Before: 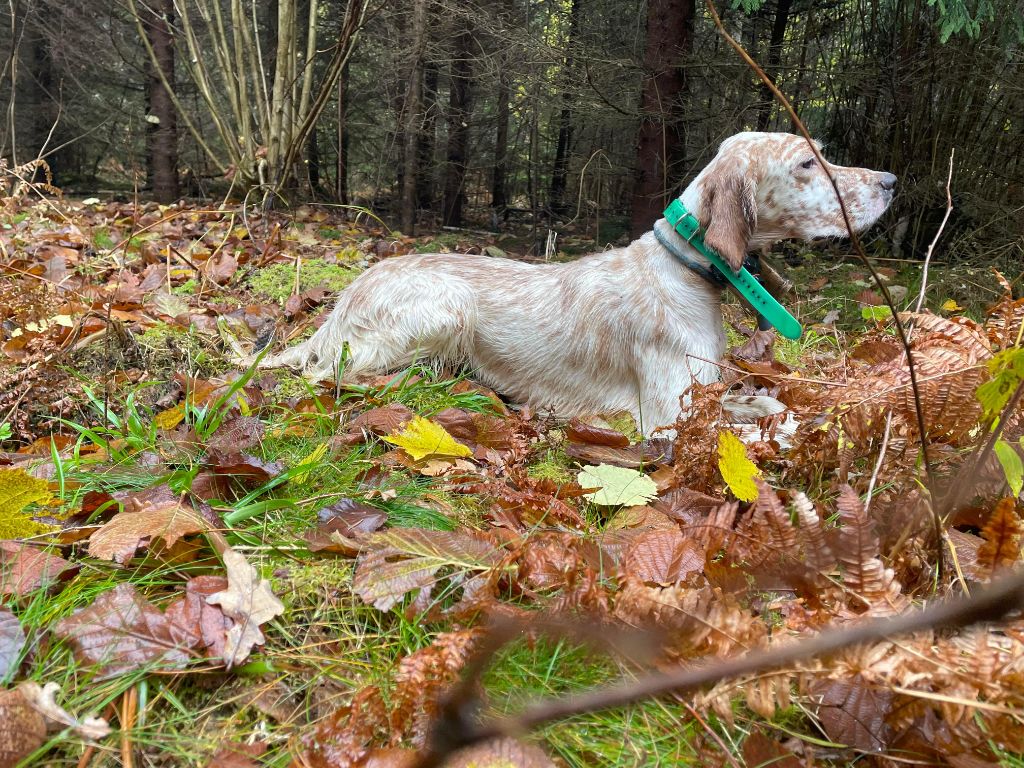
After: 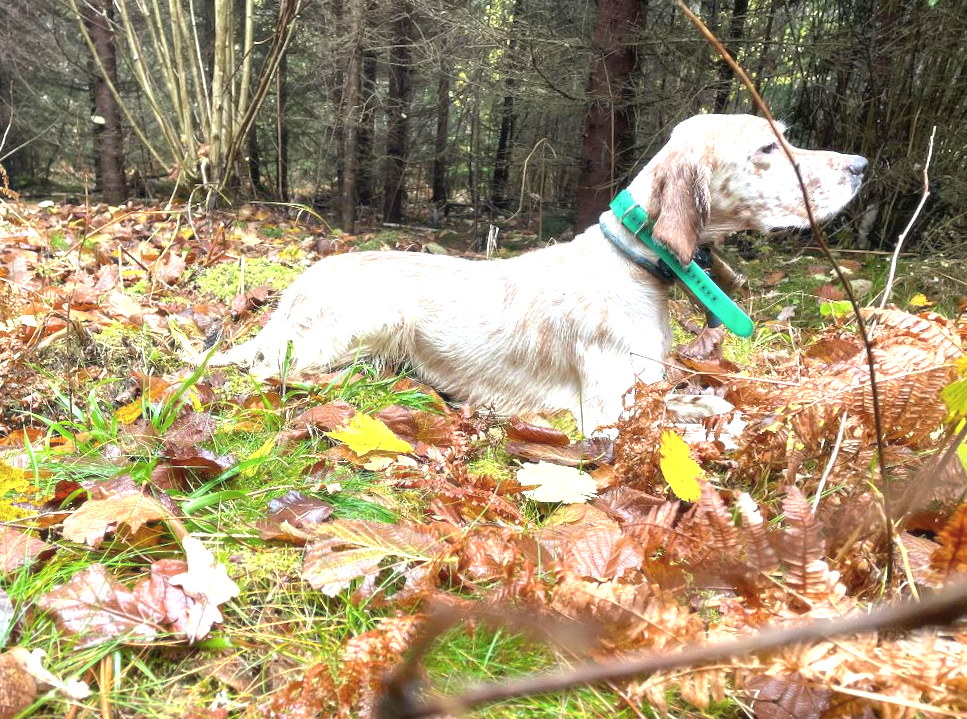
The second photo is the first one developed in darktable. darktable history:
exposure: black level correction 0, exposure 1.1 EV, compensate exposure bias true, compensate highlight preservation false
soften: size 10%, saturation 50%, brightness 0.2 EV, mix 10%
rotate and perspective: rotation 0.062°, lens shift (vertical) 0.115, lens shift (horizontal) -0.133, crop left 0.047, crop right 0.94, crop top 0.061, crop bottom 0.94
shadows and highlights: shadows 25, highlights -25
